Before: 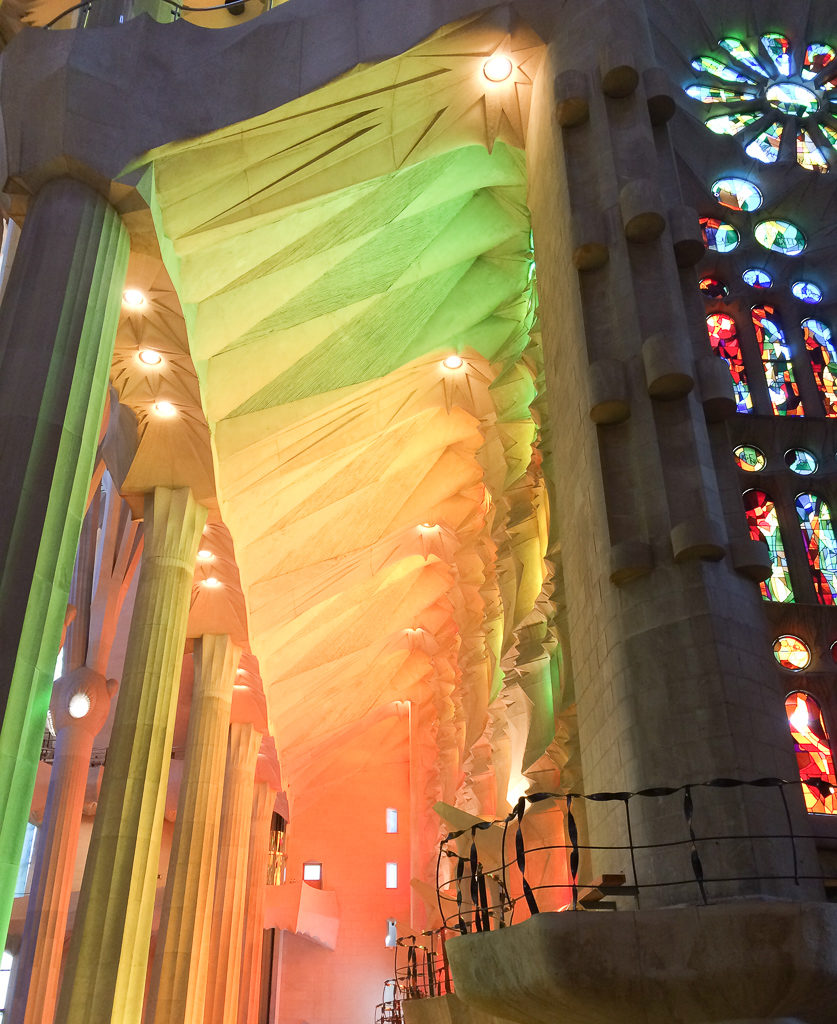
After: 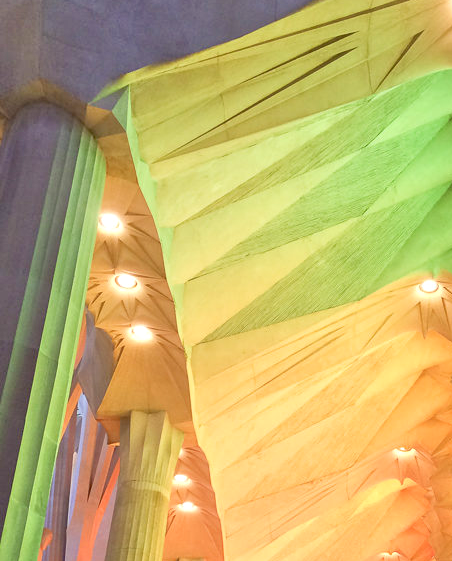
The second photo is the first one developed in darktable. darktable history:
crop and rotate: left 3.054%, top 7.468%, right 42.933%, bottom 37.679%
tone equalizer: -7 EV 0.153 EV, -6 EV 0.61 EV, -5 EV 1.15 EV, -4 EV 1.34 EV, -3 EV 1.16 EV, -2 EV 0.6 EV, -1 EV 0.163 EV, mask exposure compensation -0.5 EV
color balance rgb: shadows lift › luminance -21.578%, shadows lift › chroma 6.592%, shadows lift › hue 272.84°, global offset › luminance -0.386%, perceptual saturation grading › global saturation -0.087%
